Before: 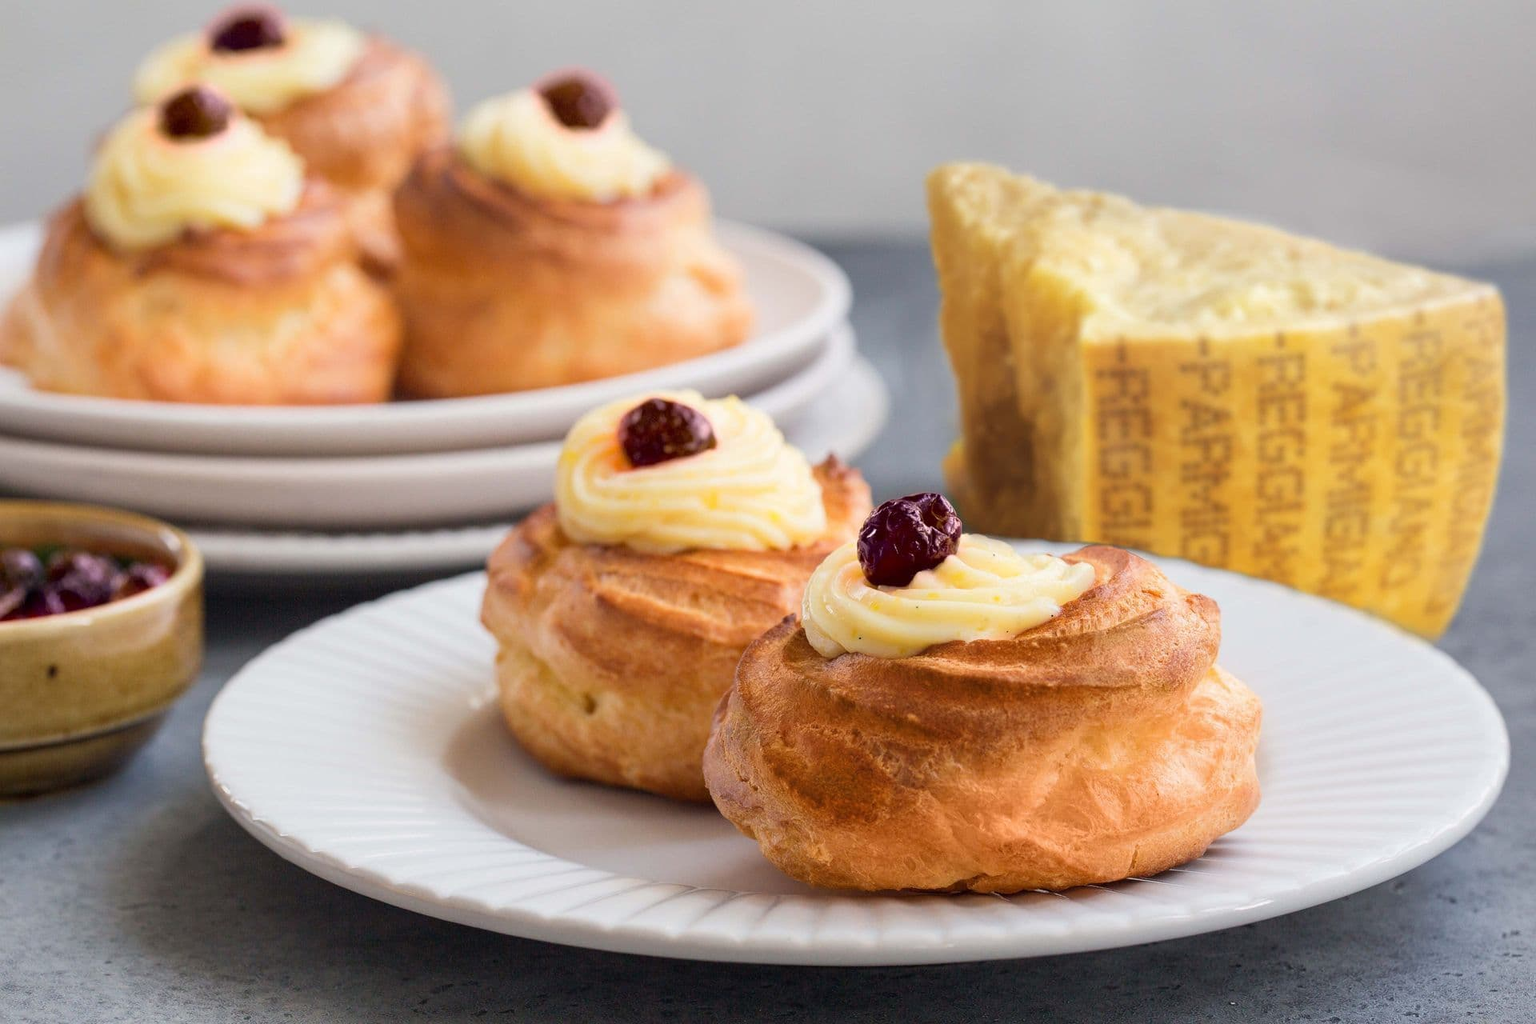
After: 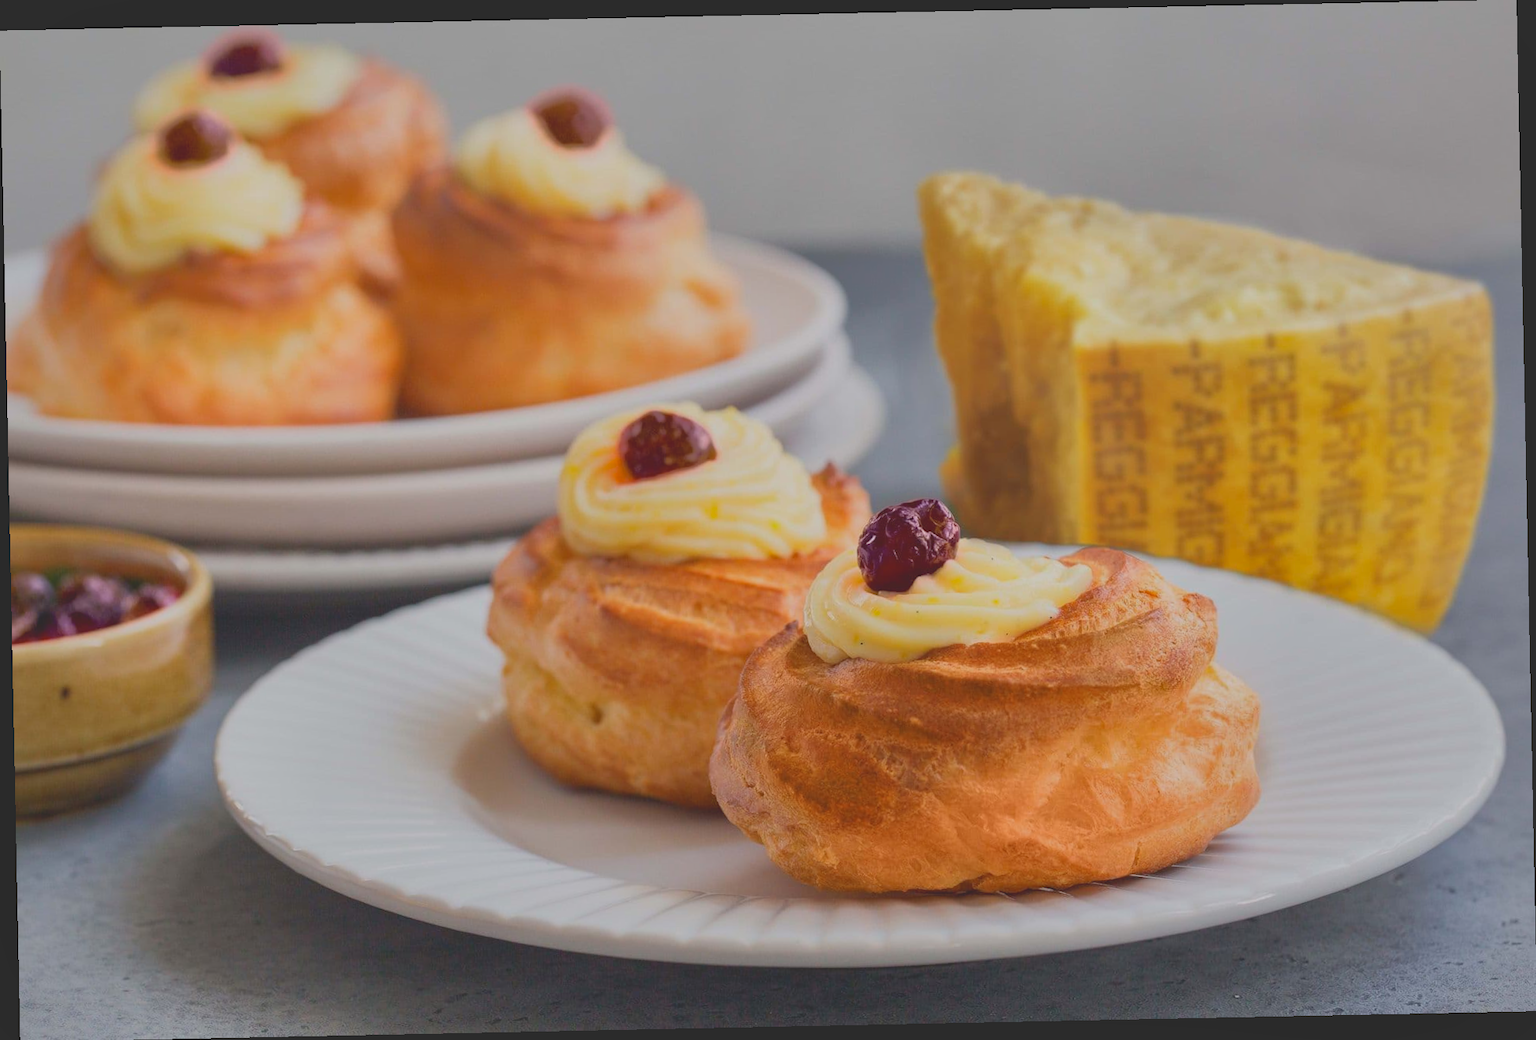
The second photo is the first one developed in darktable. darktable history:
exposure: compensate exposure bias true, compensate highlight preservation false
rotate and perspective: rotation -1.17°, automatic cropping off
contrast brightness saturation: contrast -0.28
shadows and highlights: shadows 40, highlights -60
